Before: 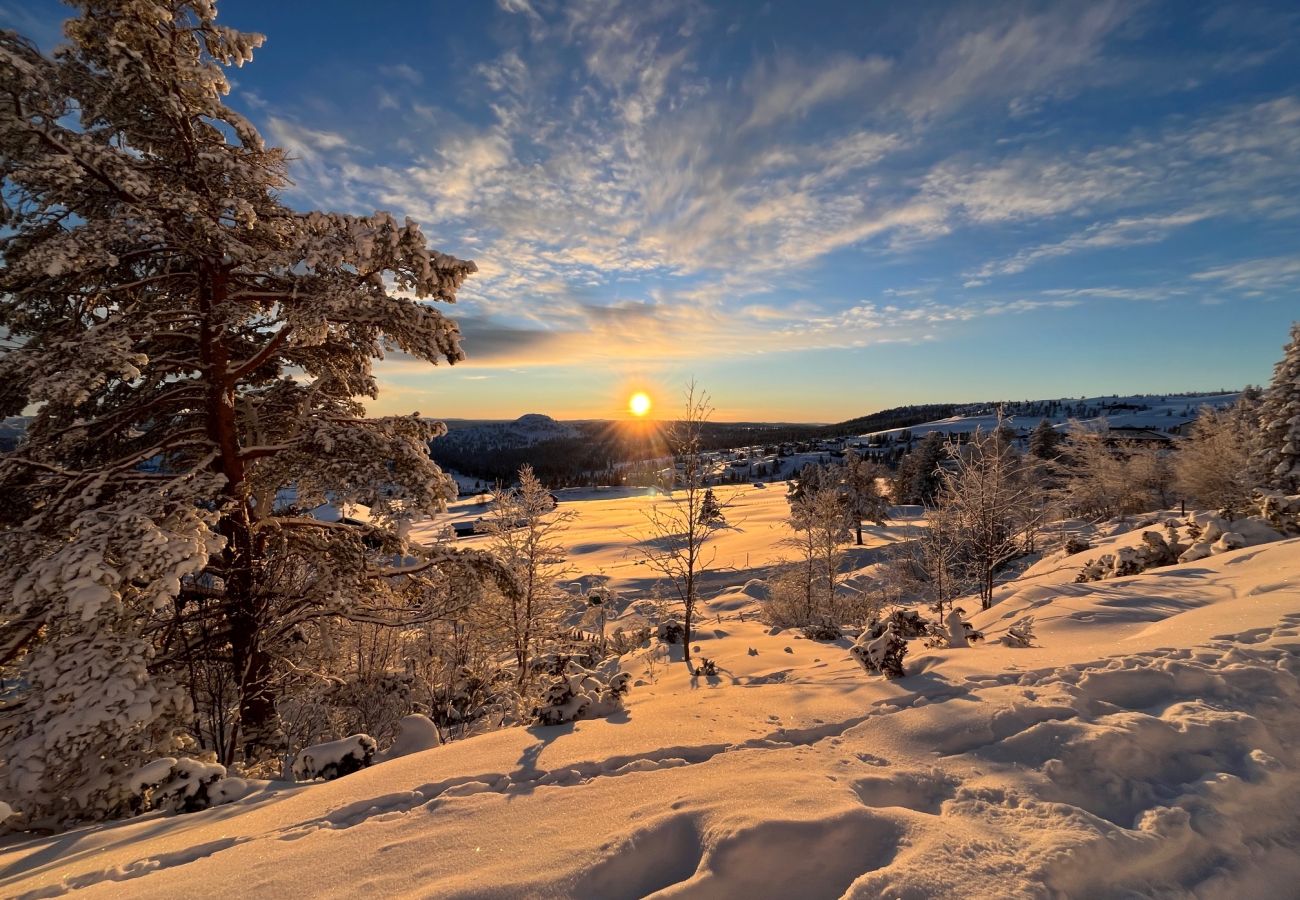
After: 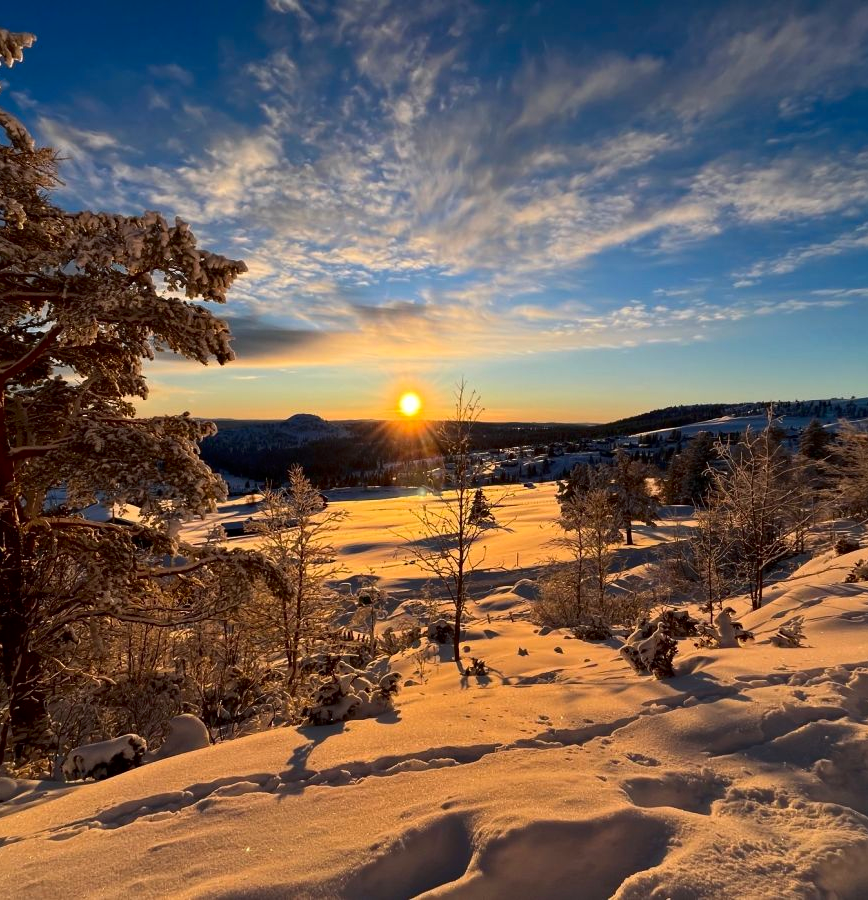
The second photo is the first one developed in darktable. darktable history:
contrast brightness saturation: contrast 0.12, brightness -0.12, saturation 0.2
crop and rotate: left 17.732%, right 15.423%
